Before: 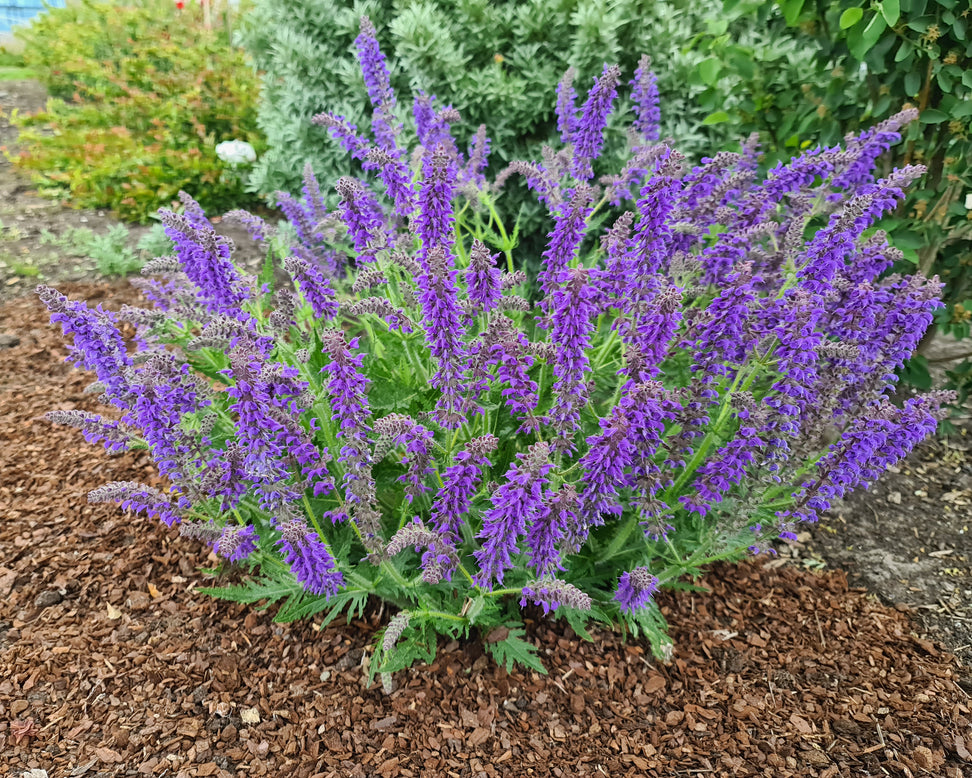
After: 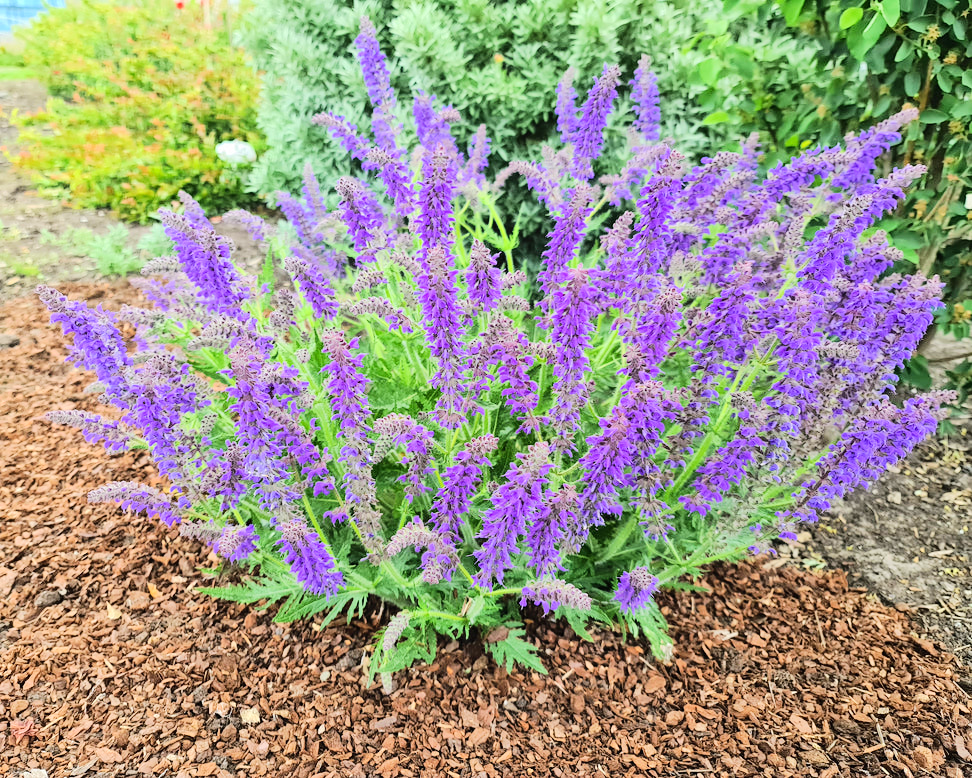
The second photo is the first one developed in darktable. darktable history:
tone equalizer: -7 EV 0.155 EV, -6 EV 0.631 EV, -5 EV 1.13 EV, -4 EV 1.3 EV, -3 EV 1.12 EV, -2 EV 0.6 EV, -1 EV 0.147 EV, edges refinement/feathering 500, mask exposure compensation -1.57 EV, preserve details no
